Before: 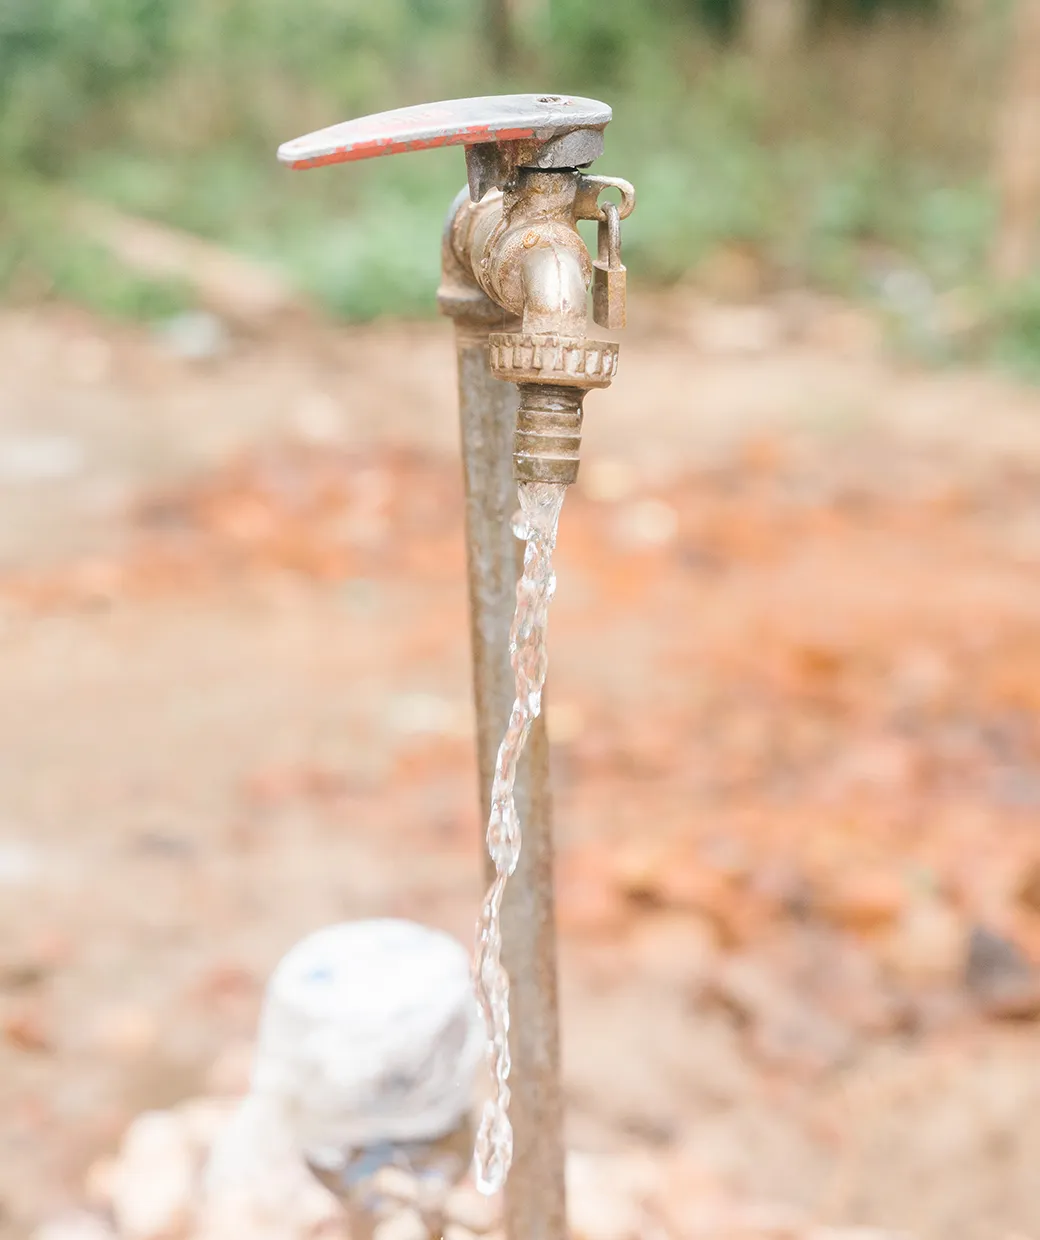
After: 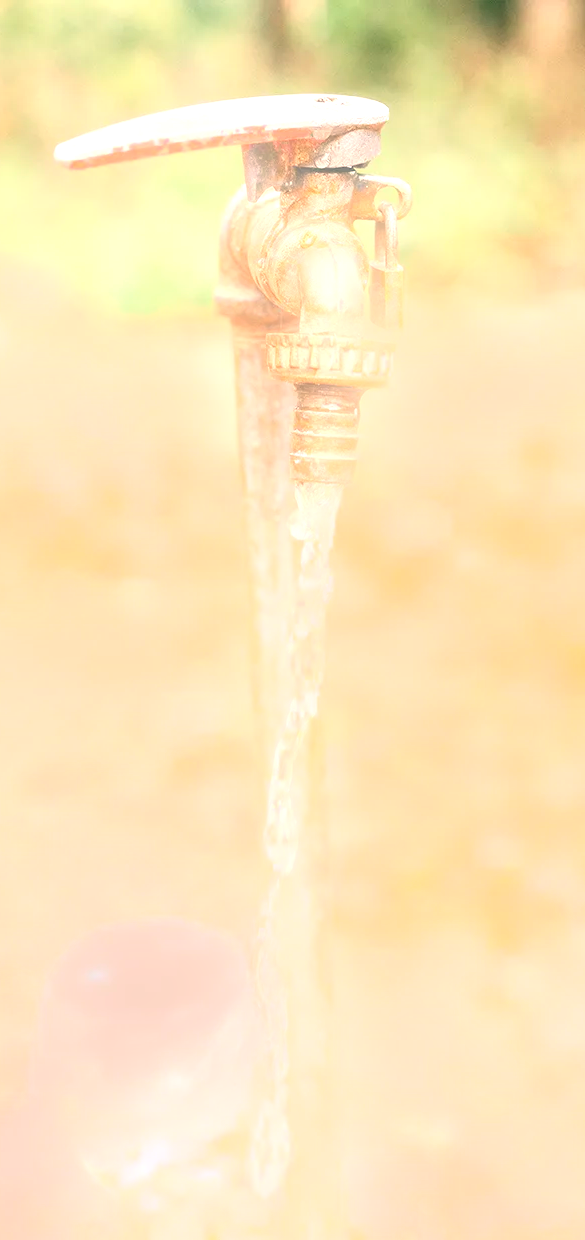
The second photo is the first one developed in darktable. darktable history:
exposure: exposure 0.999 EV, compensate highlight preservation false
white balance: red 1.127, blue 0.943
bloom: size 9%, threshold 100%, strength 7%
crop: left 21.496%, right 22.254%
